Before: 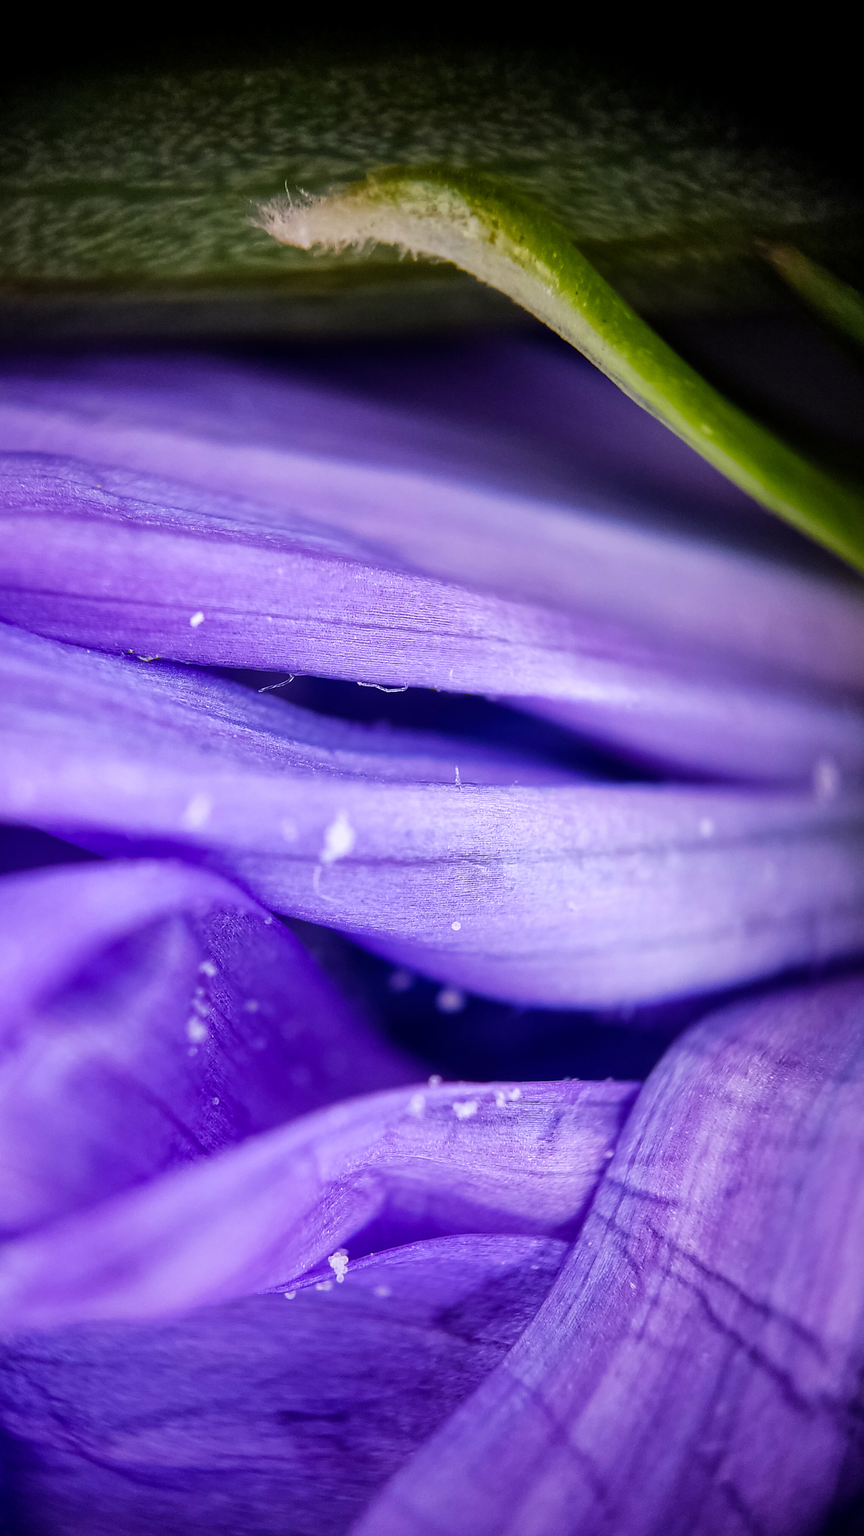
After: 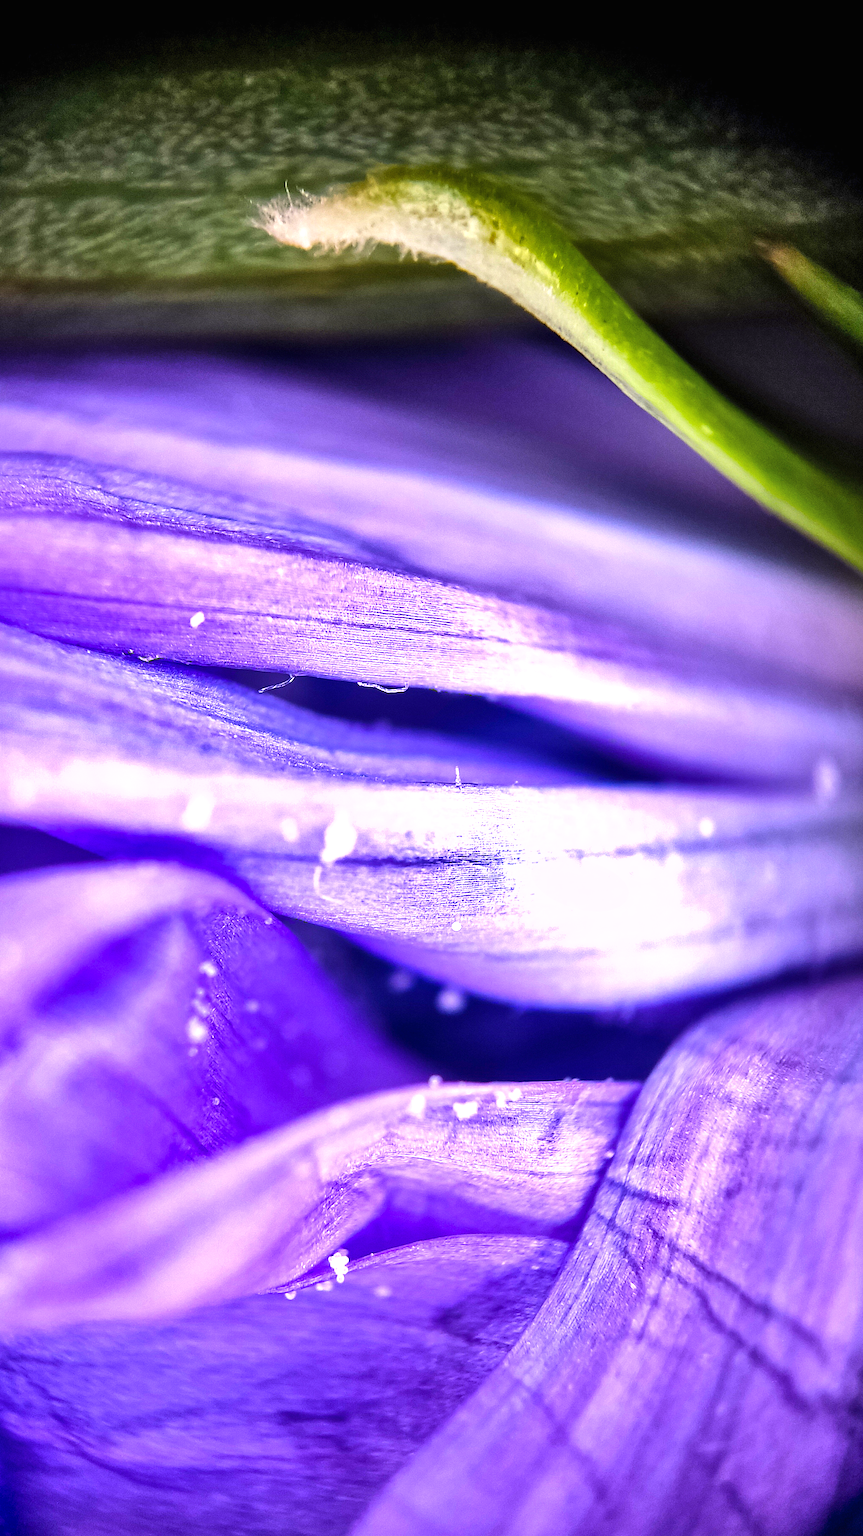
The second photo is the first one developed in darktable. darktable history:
shadows and highlights: radius 100.41, shadows 50.55, highlights -64.36, highlights color adjustment 49.82%, soften with gaussian
exposure: black level correction 0, exposure 1.1 EV, compensate exposure bias true, compensate highlight preservation false
